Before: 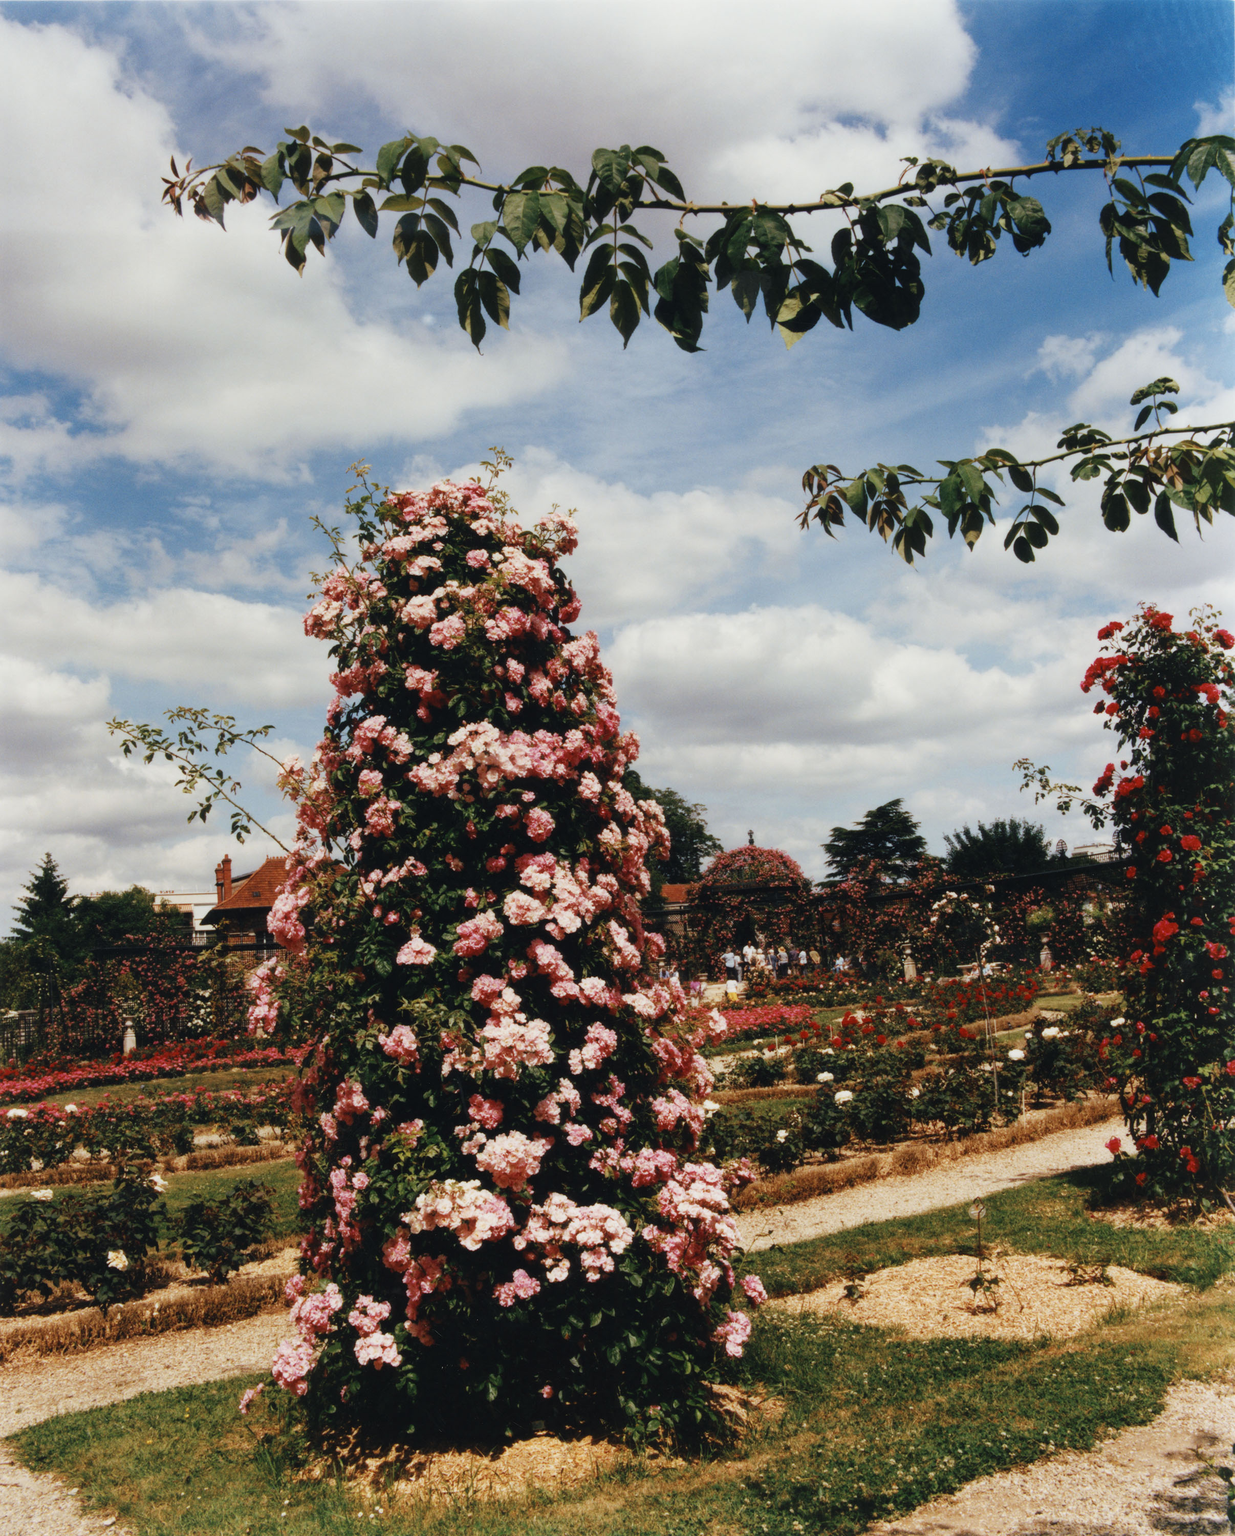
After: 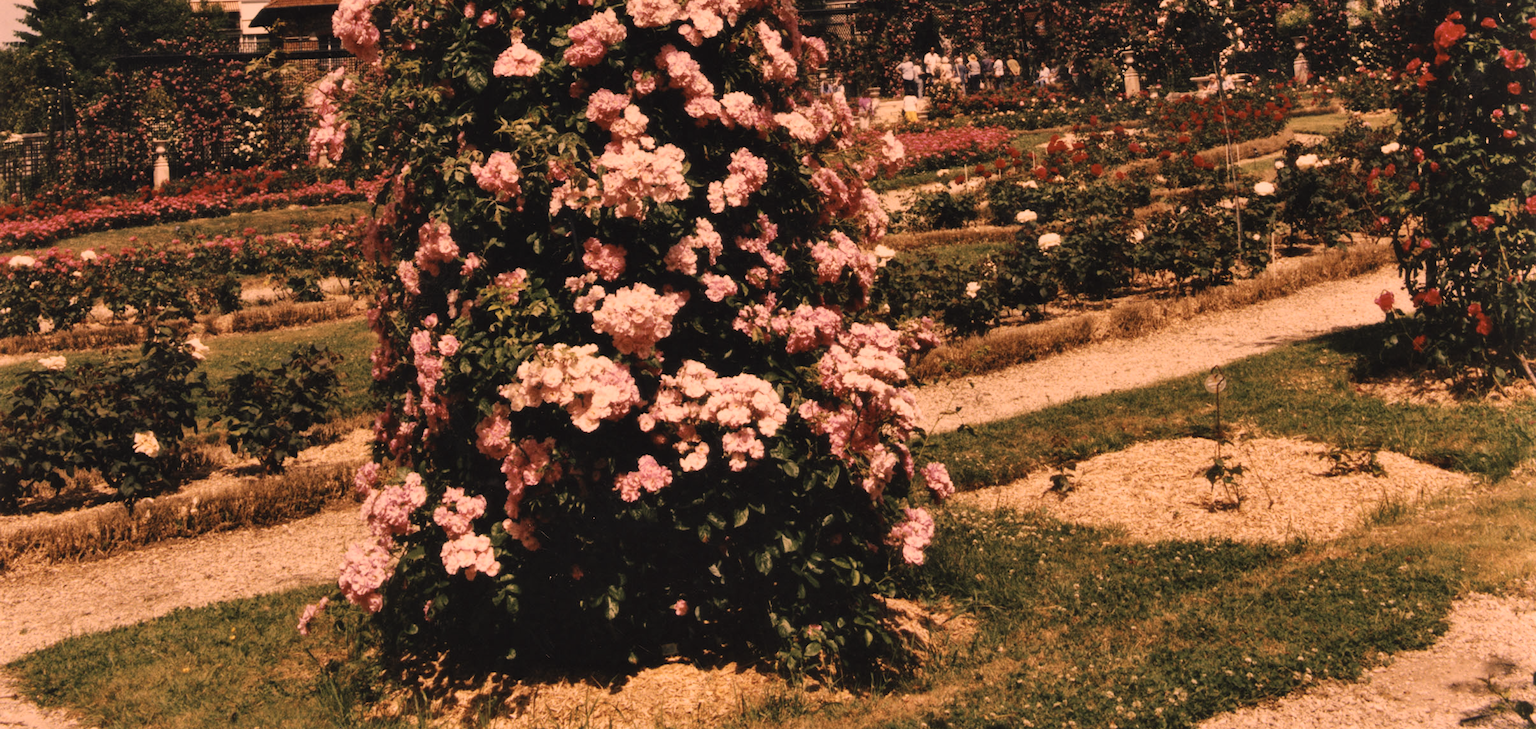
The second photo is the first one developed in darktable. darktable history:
crop and rotate: top 58.834%, bottom 2.952%
color correction: highlights a* 39.31, highlights b* 39.96, saturation 0.687
shadows and highlights: shadows 37.51, highlights -27.58, soften with gaussian
